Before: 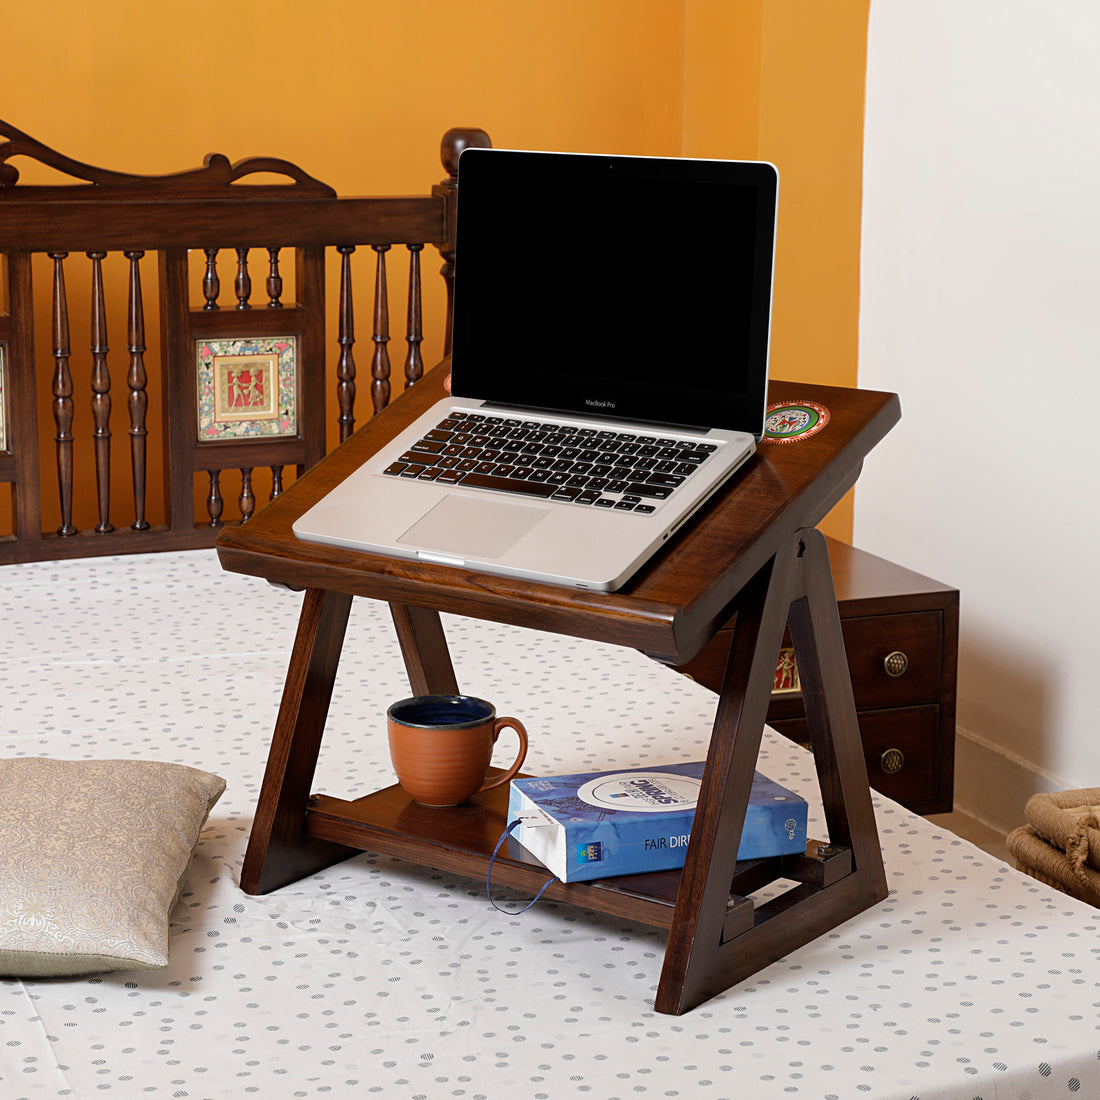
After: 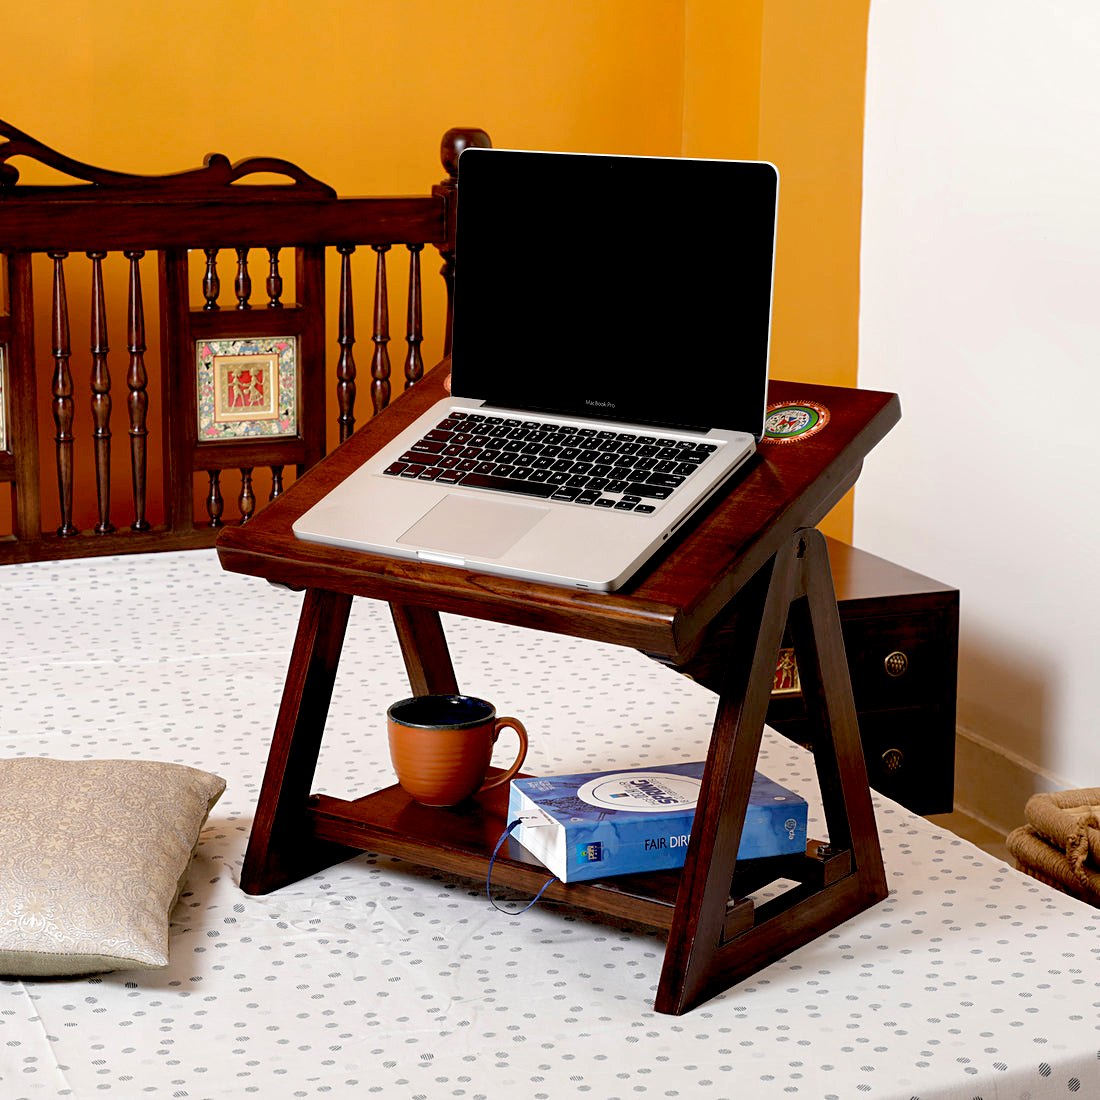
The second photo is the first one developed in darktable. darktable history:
exposure: black level correction 0.025, exposure 0.184 EV, compensate highlight preservation false
